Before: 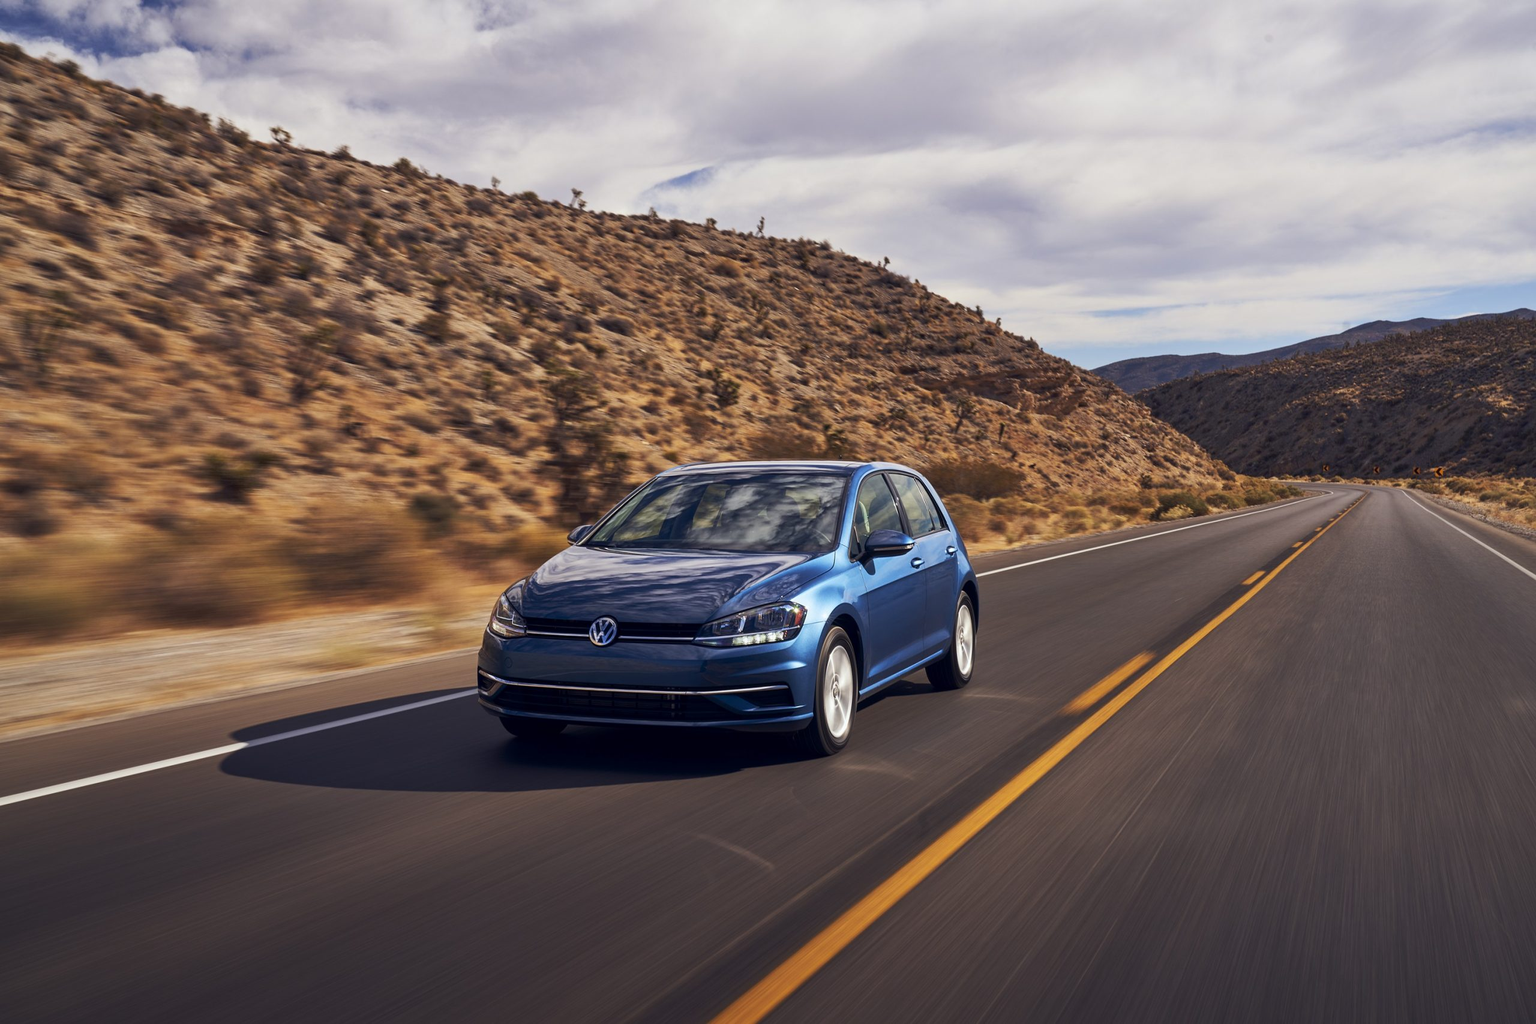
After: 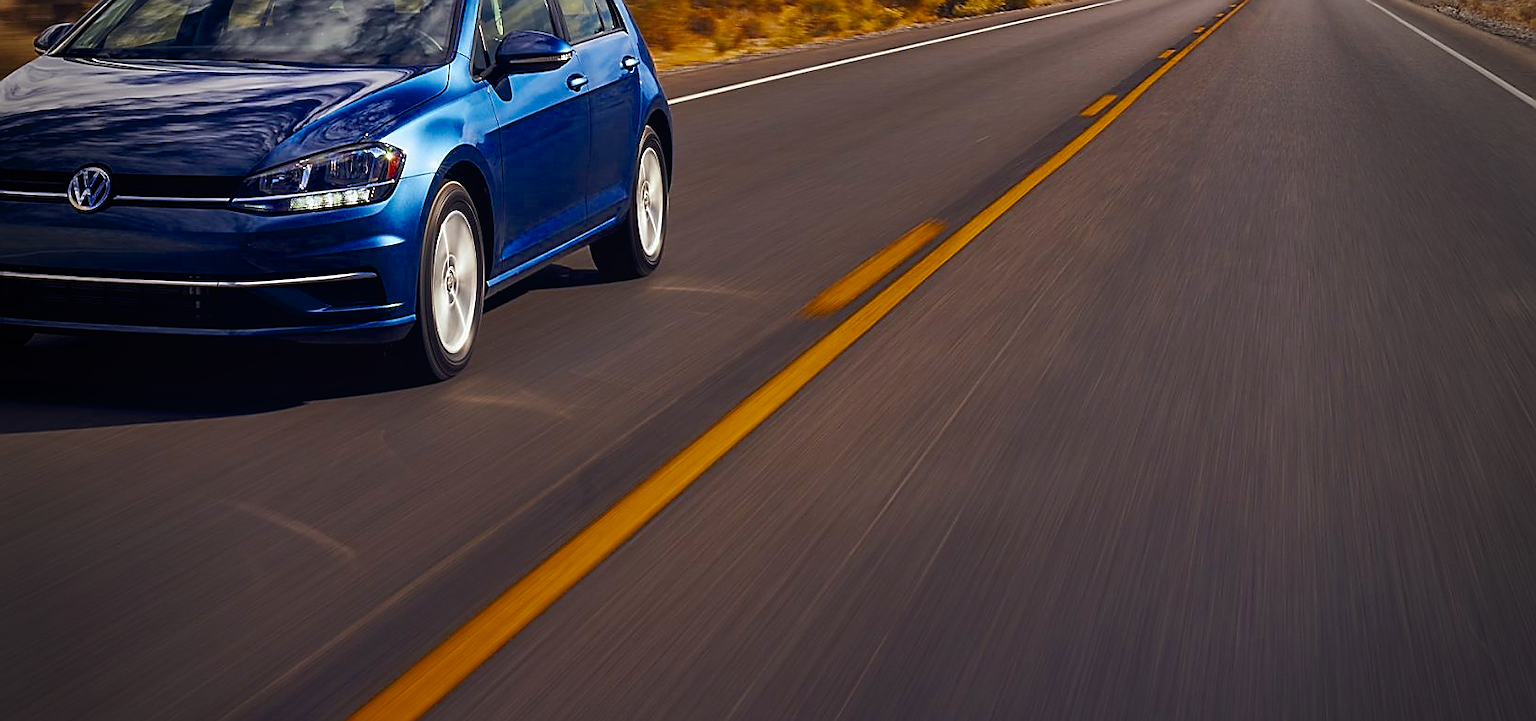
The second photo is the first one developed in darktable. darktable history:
crop and rotate: left 35.521%, top 49.819%, bottom 4.771%
color balance rgb: perceptual saturation grading › global saturation 29.842%, perceptual brilliance grading › global brilliance 1.859%, perceptual brilliance grading › highlights -3.765%, global vibrance 16.407%, saturation formula JzAzBz (2021)
vignetting: fall-off start 68.78%, fall-off radius 30.6%, brightness -0.419, saturation -0.291, width/height ratio 0.99, shape 0.847
sharpen: radius 1.364, amount 1.245, threshold 0.745
local contrast: mode bilateral grid, contrast 100, coarseness 100, detail 92%, midtone range 0.2
